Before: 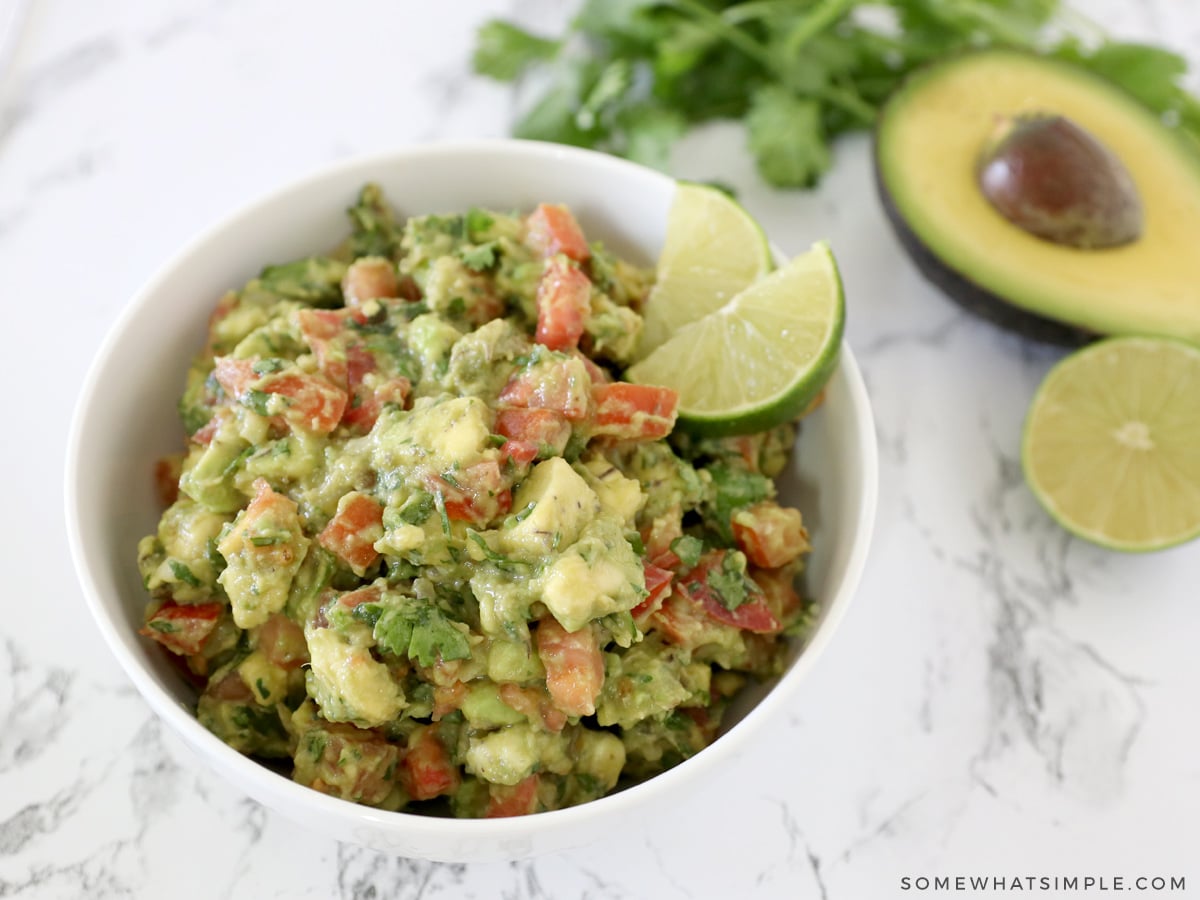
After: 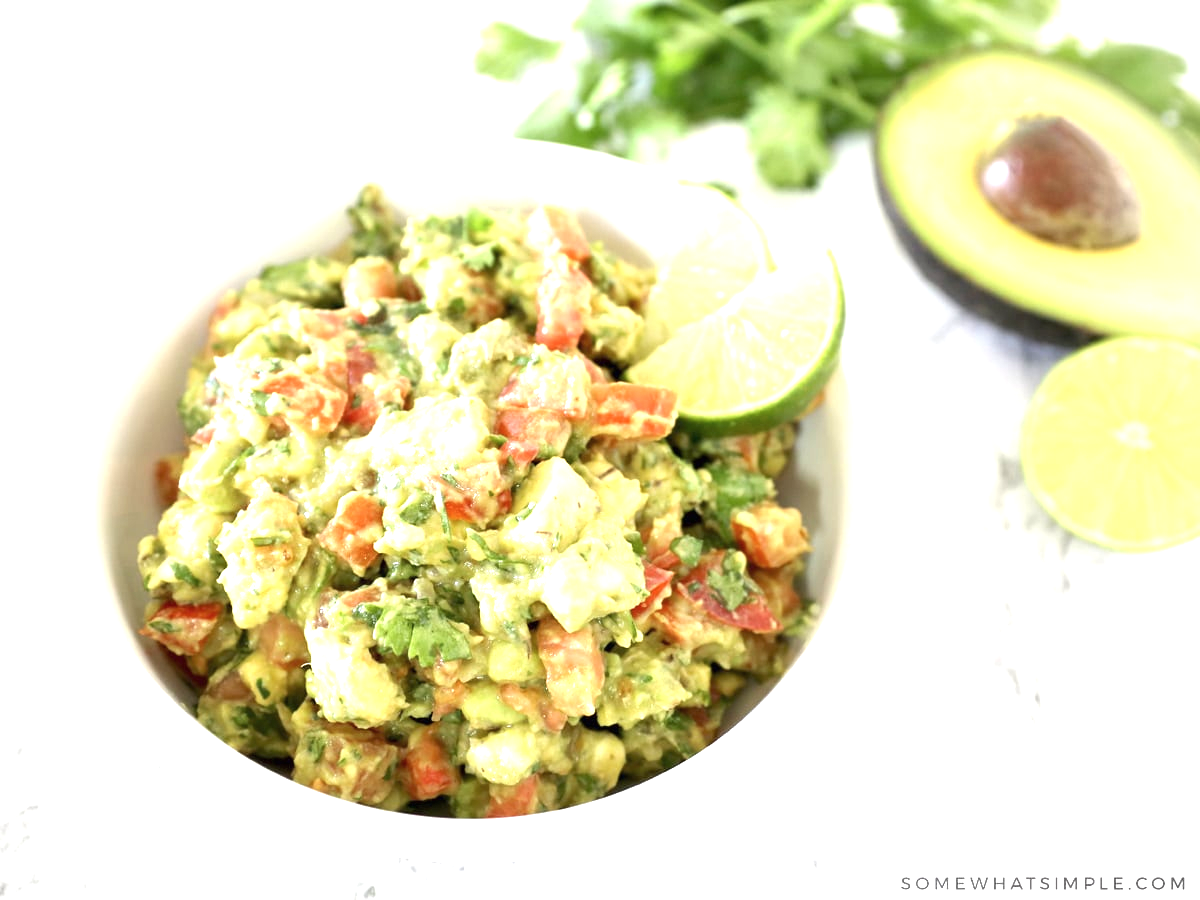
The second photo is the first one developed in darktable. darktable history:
vignetting: fall-off start 92.33%
contrast brightness saturation: saturation -0.066
exposure: black level correction 0, exposure 1.385 EV, compensate exposure bias true, compensate highlight preservation false
